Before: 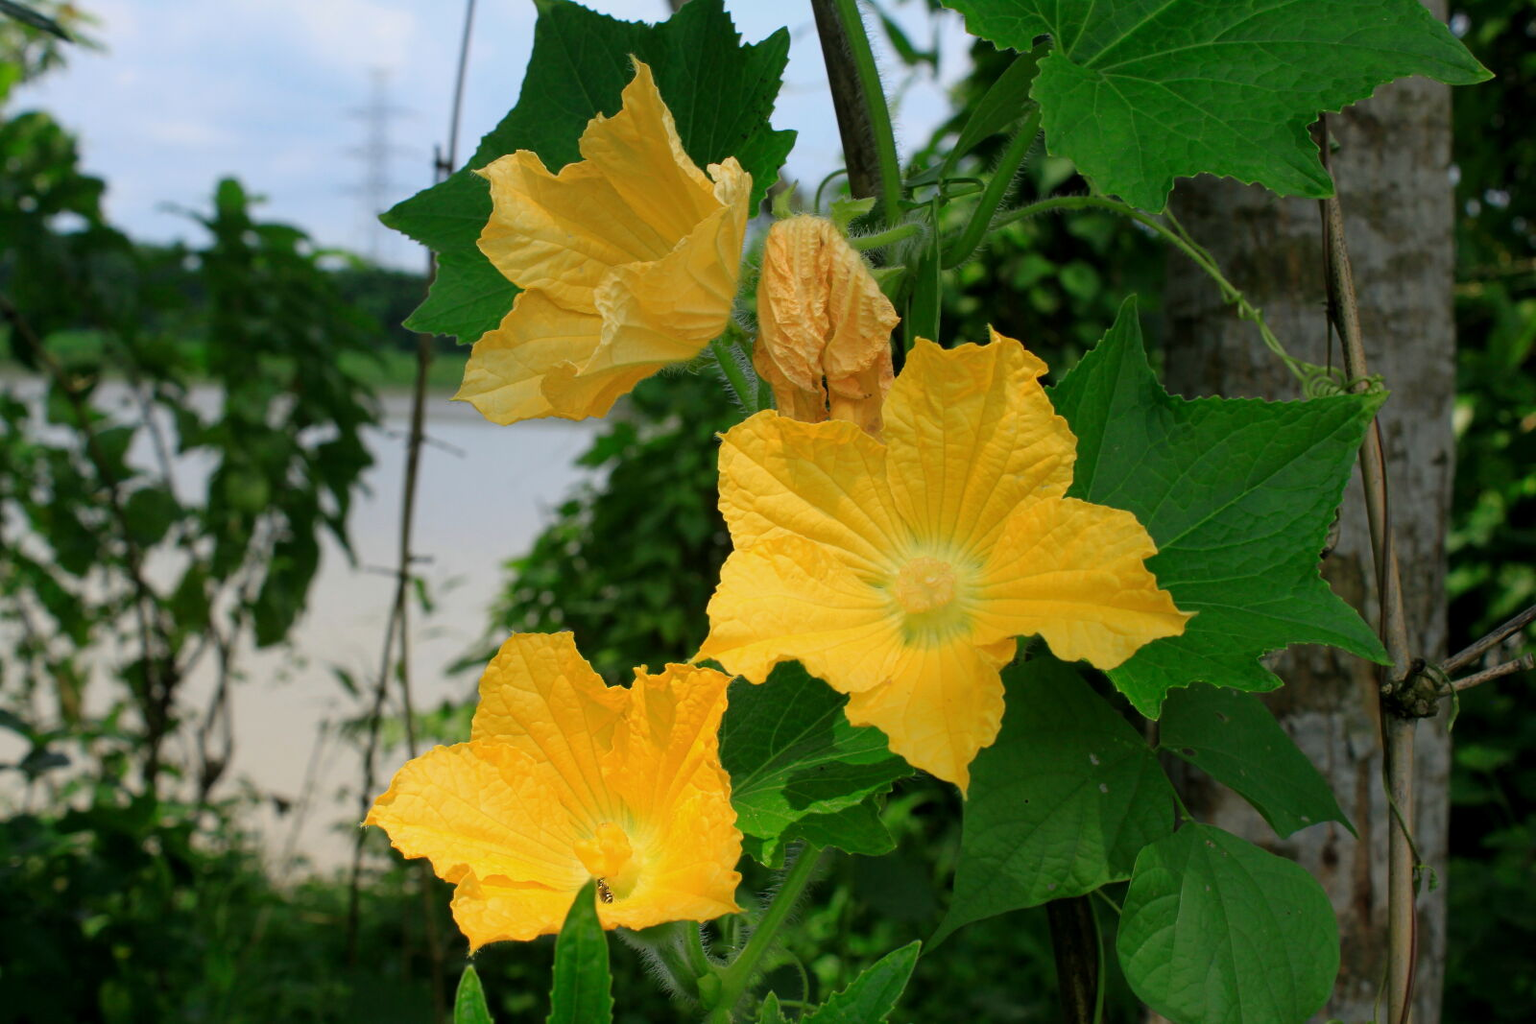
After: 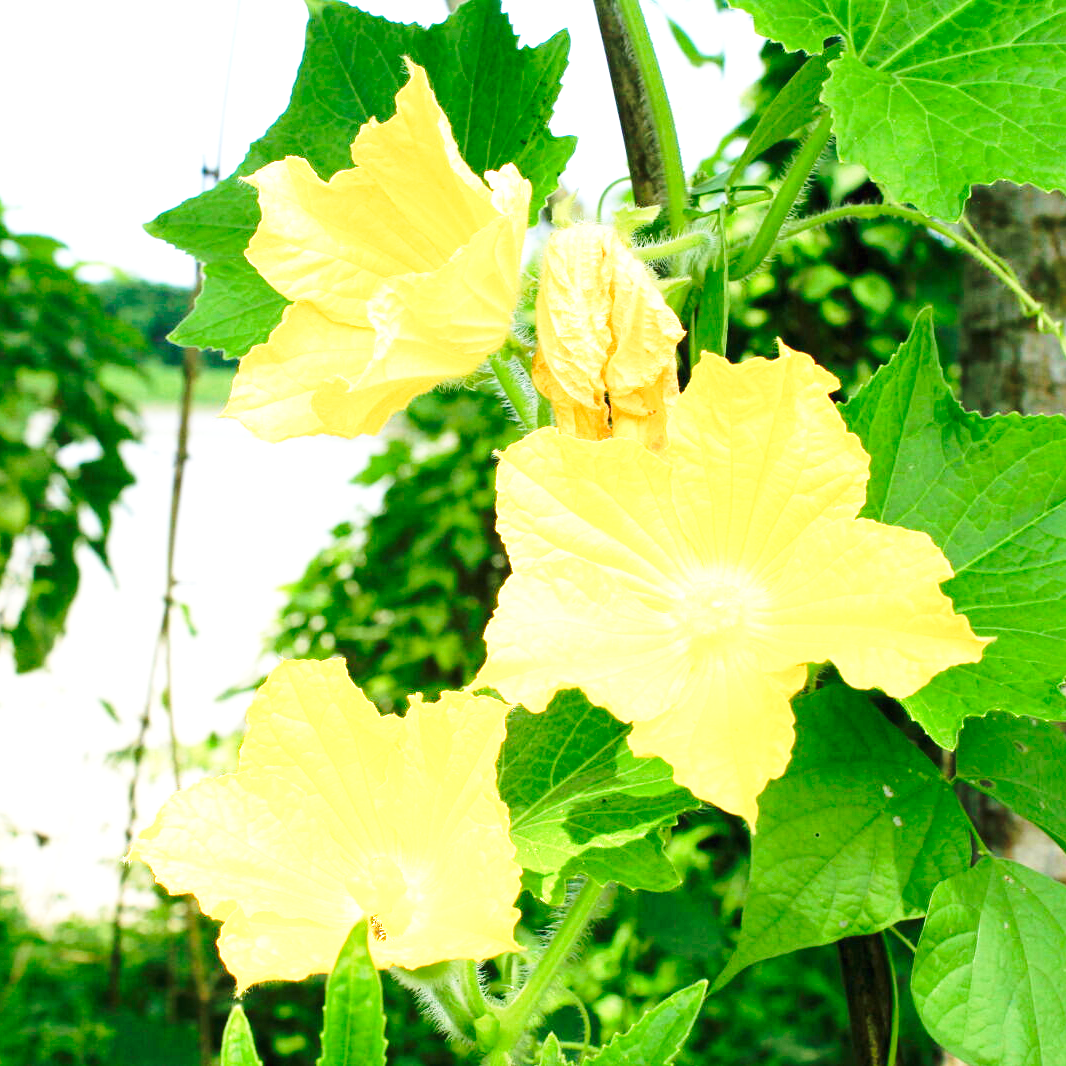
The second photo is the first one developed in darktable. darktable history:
velvia: on, module defaults
crop and rotate: left 15.754%, right 17.579%
base curve: curves: ch0 [(0, 0) (0.032, 0.037) (0.105, 0.228) (0.435, 0.76) (0.856, 0.983) (1, 1)], preserve colors none
exposure: black level correction 0, exposure 1.741 EV, compensate exposure bias true, compensate highlight preservation false
